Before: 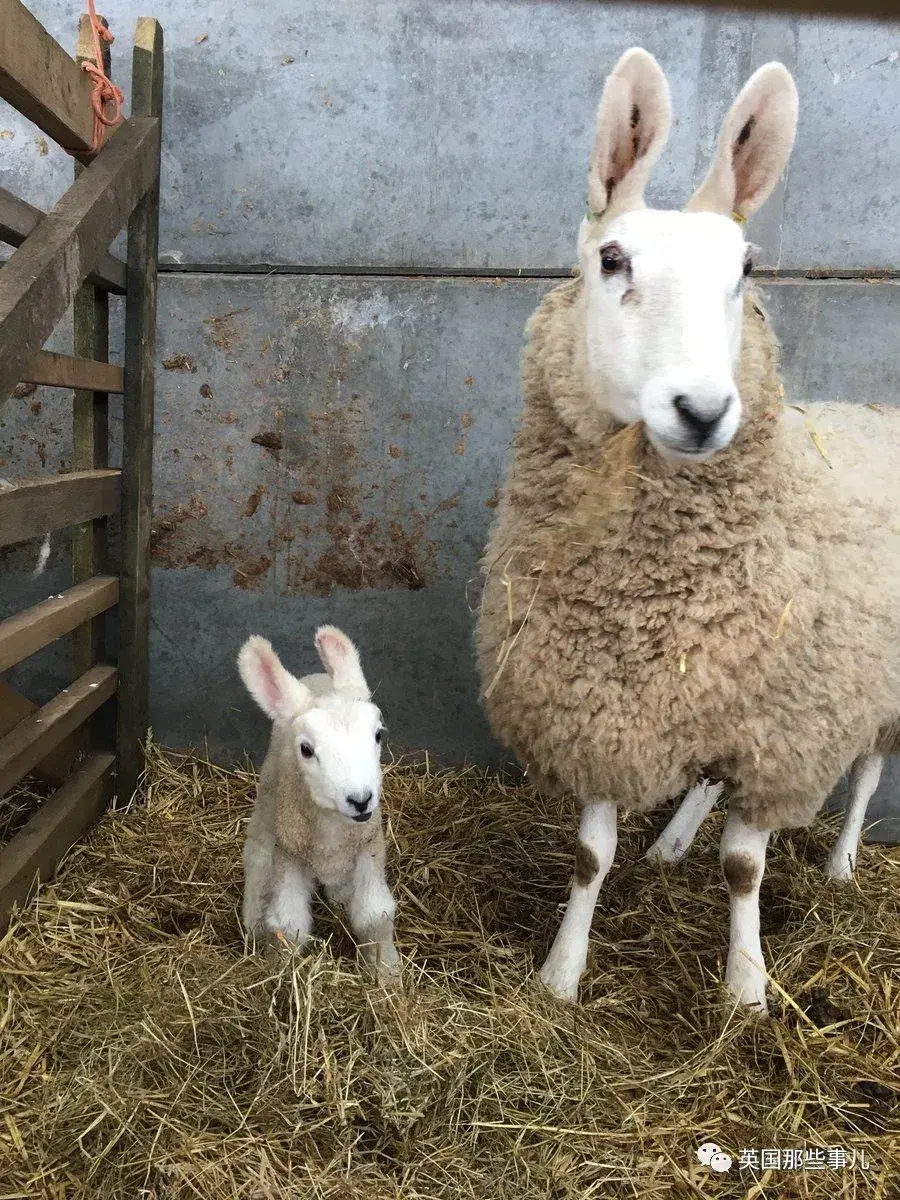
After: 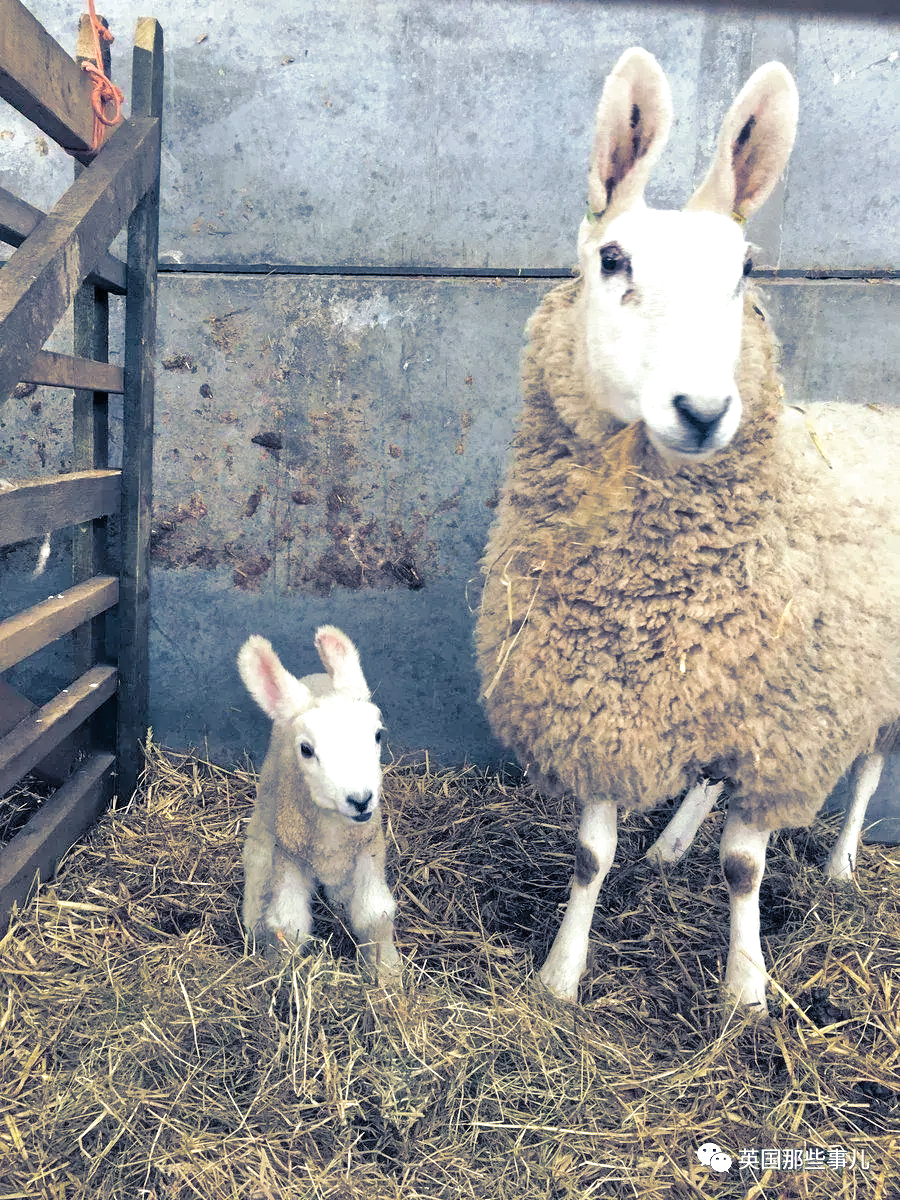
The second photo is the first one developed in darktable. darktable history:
split-toning: shadows › hue 226.8°, shadows › saturation 0.84
exposure: exposure 0.376 EV, compensate highlight preservation false
tone equalizer: -7 EV 0.15 EV, -6 EV 0.6 EV, -5 EV 1.15 EV, -4 EV 1.33 EV, -3 EV 1.15 EV, -2 EV 0.6 EV, -1 EV 0.15 EV, mask exposure compensation -0.5 EV
